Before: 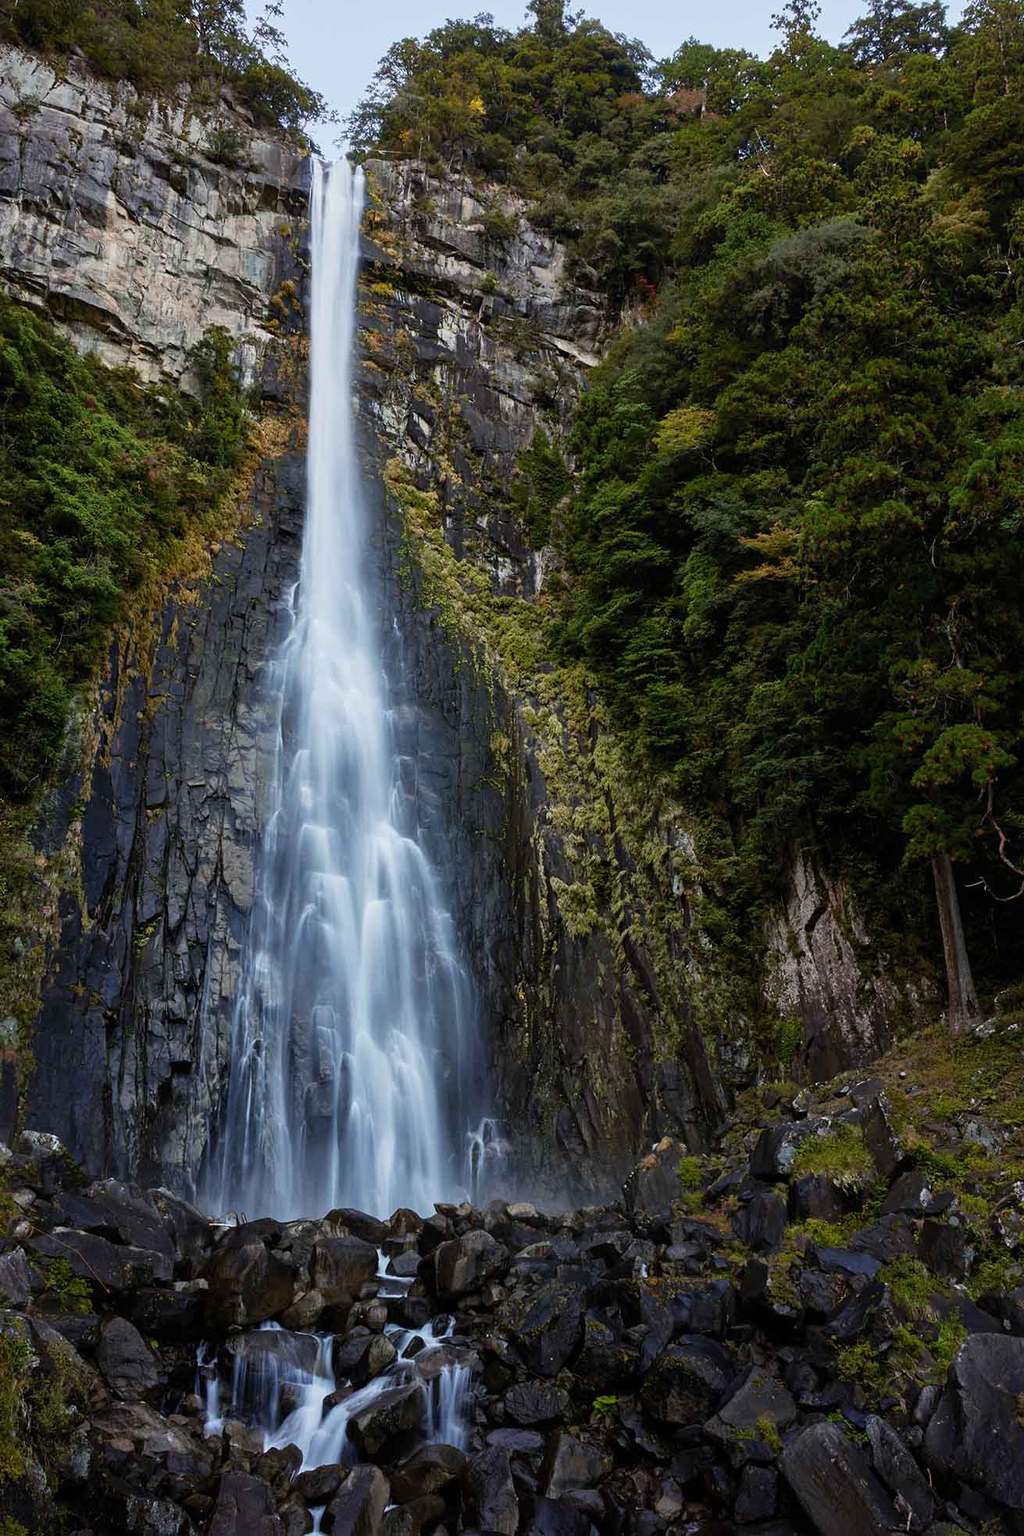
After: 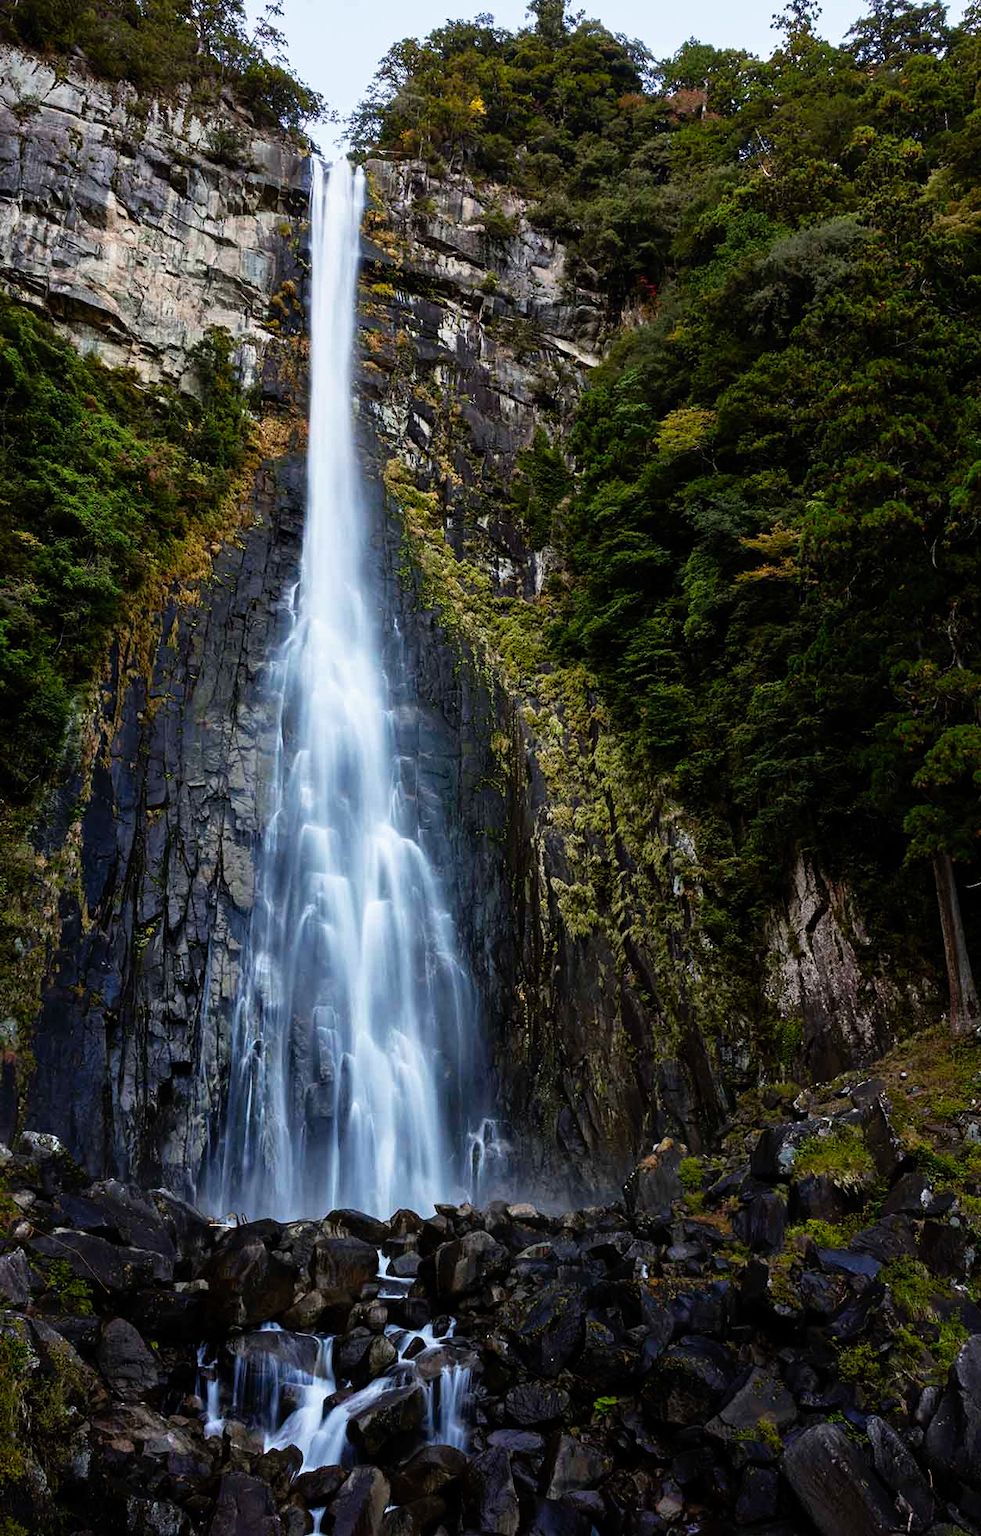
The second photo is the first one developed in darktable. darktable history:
tone curve: curves: ch0 [(0, 0) (0.003, 0.001) (0.011, 0.005) (0.025, 0.011) (0.044, 0.02) (0.069, 0.031) (0.1, 0.045) (0.136, 0.078) (0.177, 0.124) (0.224, 0.18) (0.277, 0.245) (0.335, 0.315) (0.399, 0.393) (0.468, 0.477) (0.543, 0.569) (0.623, 0.666) (0.709, 0.771) (0.801, 0.871) (0.898, 0.965) (1, 1)], preserve colors none
crop: right 4.126%, bottom 0.031%
